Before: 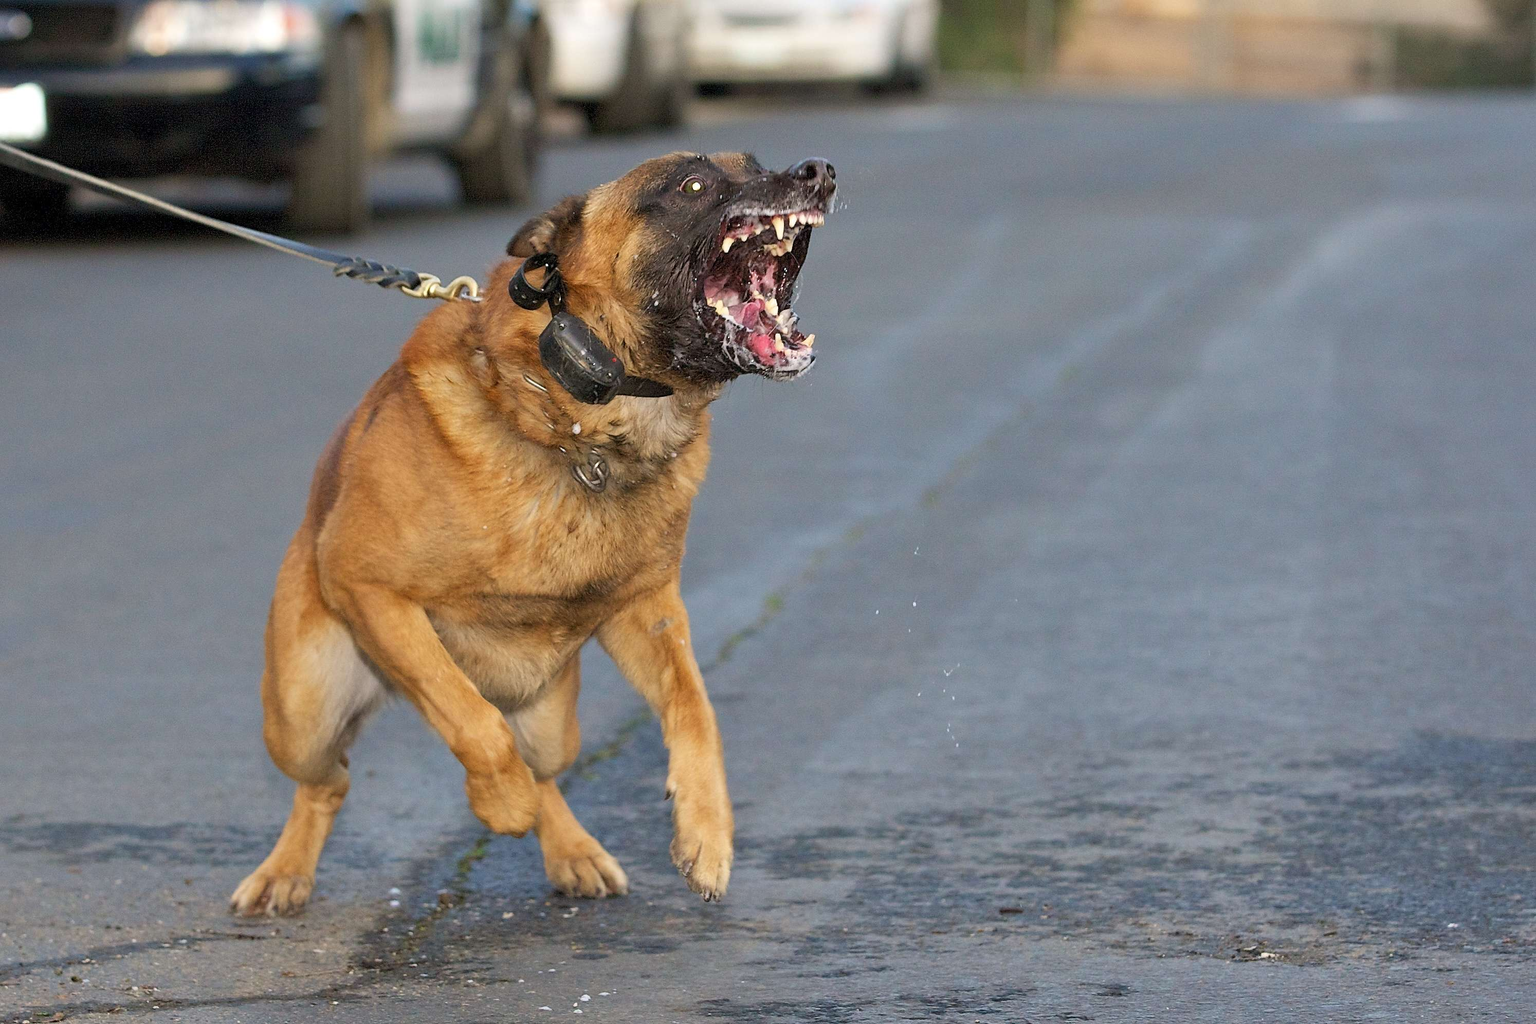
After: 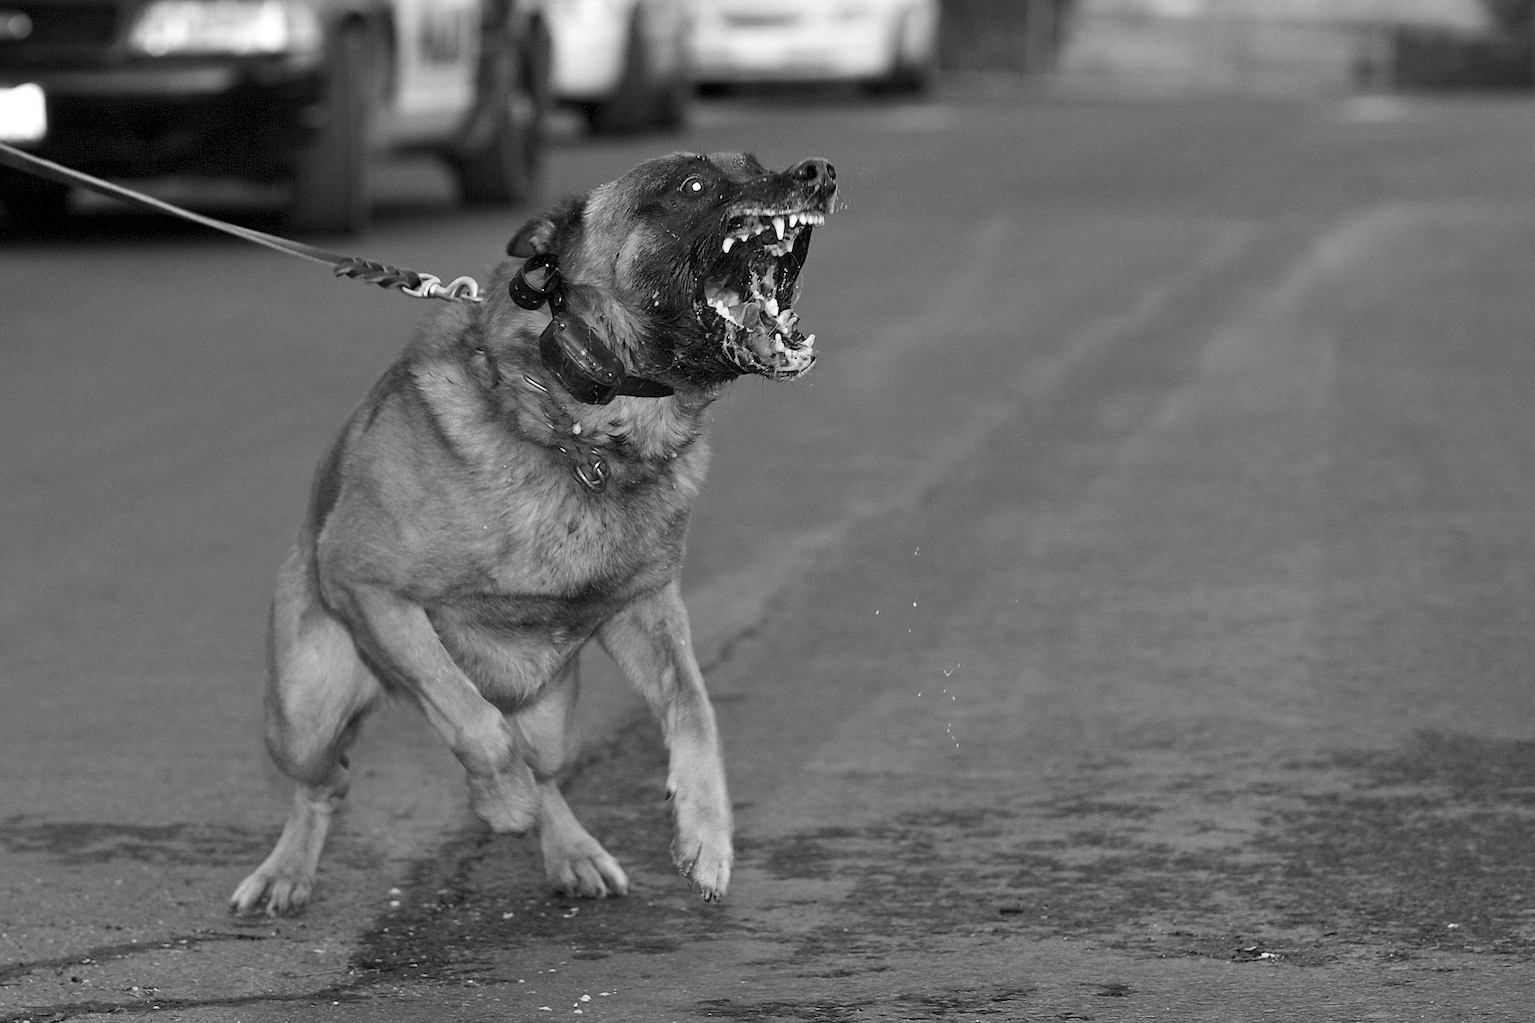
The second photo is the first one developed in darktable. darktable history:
monochrome: on, module defaults
contrast brightness saturation: contrast 0.07, brightness -0.13, saturation 0.06
